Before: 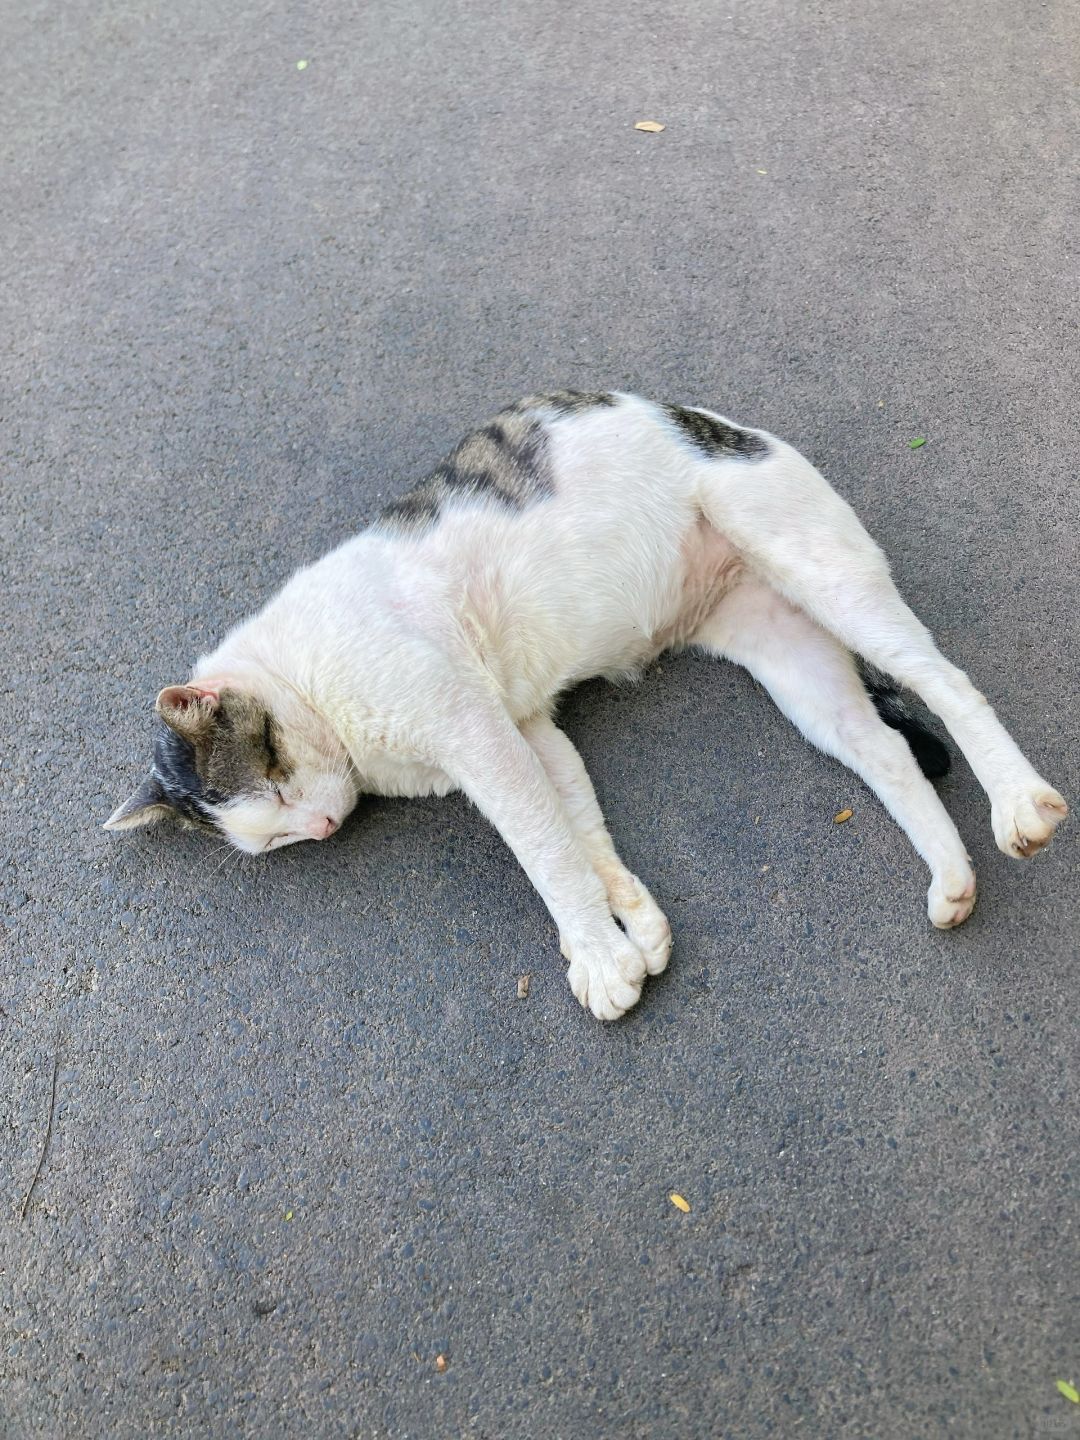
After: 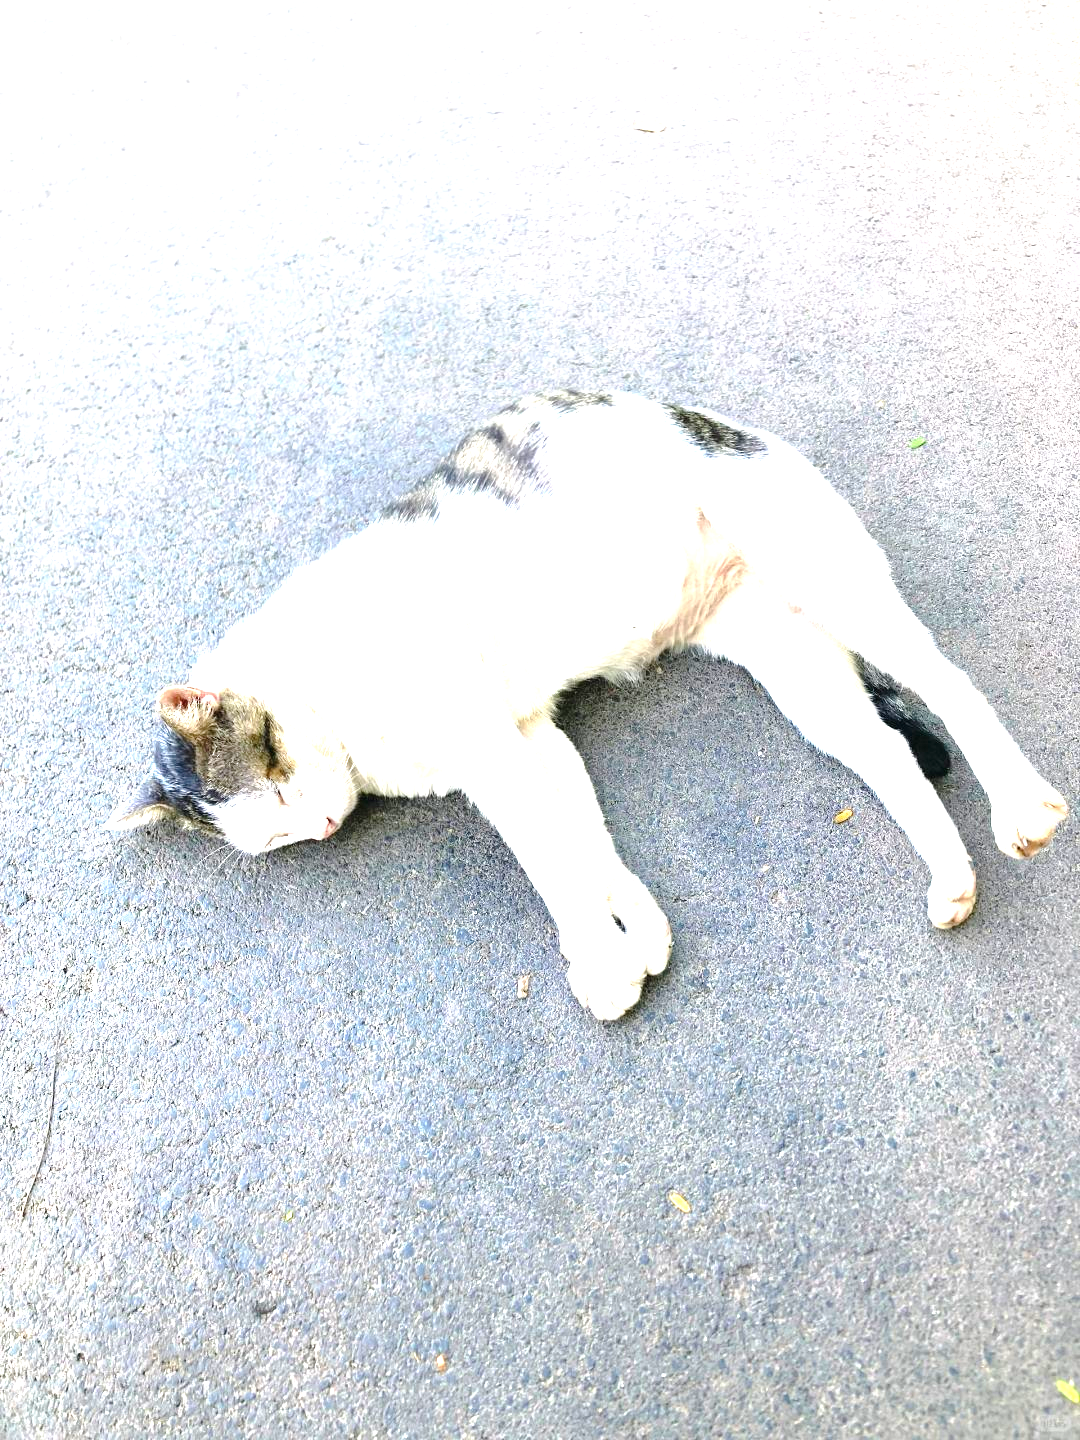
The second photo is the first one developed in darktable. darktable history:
exposure: black level correction 0, exposure 1.412 EV, compensate exposure bias true, compensate highlight preservation false
tone equalizer: mask exposure compensation -0.51 EV
tone curve: curves: ch0 [(0, 0.012) (0.036, 0.035) (0.274, 0.288) (0.504, 0.536) (0.844, 0.84) (1, 0.983)]; ch1 [(0, 0) (0.389, 0.403) (0.462, 0.486) (0.499, 0.498) (0.511, 0.502) (0.536, 0.547) (0.567, 0.588) (0.626, 0.645) (0.749, 0.781) (1, 1)]; ch2 [(0, 0) (0.457, 0.486) (0.5, 0.5) (0.56, 0.551) (0.615, 0.607) (0.704, 0.732) (1, 1)], preserve colors none
color balance rgb: shadows lift › luminance -9.128%, linear chroma grading › global chroma 15.133%, perceptual saturation grading › global saturation 0.864%, perceptual brilliance grading › highlights 7.337%, perceptual brilliance grading › mid-tones 3.294%, perceptual brilliance grading › shadows 1.332%, global vibrance 14.854%
